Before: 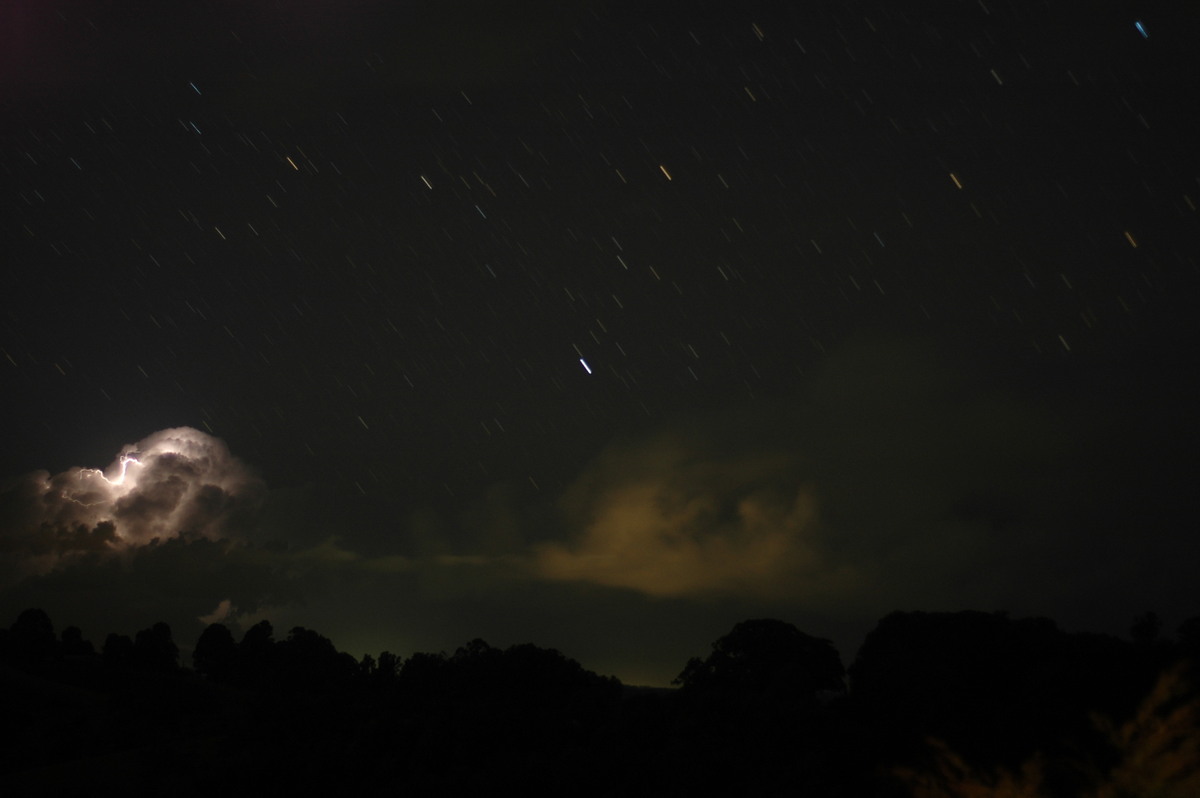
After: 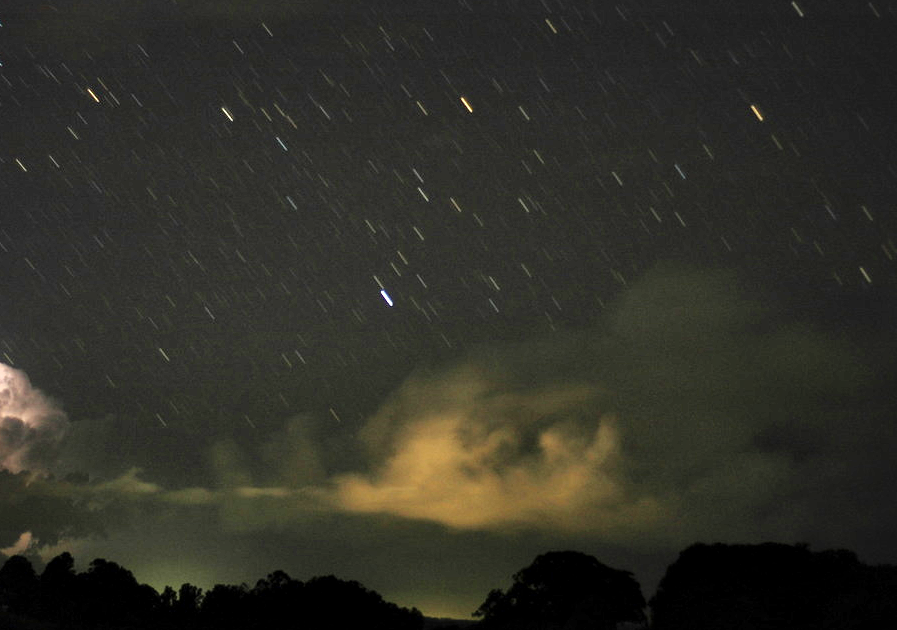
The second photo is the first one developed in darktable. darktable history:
crop: left 16.595%, top 8.584%, right 8.604%, bottom 12.426%
local contrast: mode bilateral grid, contrast 20, coarseness 49, detail 141%, midtone range 0.2
shadows and highlights: radius 109.7, shadows 51.21, white point adjustment 9.06, highlights -3.99, soften with gaussian
